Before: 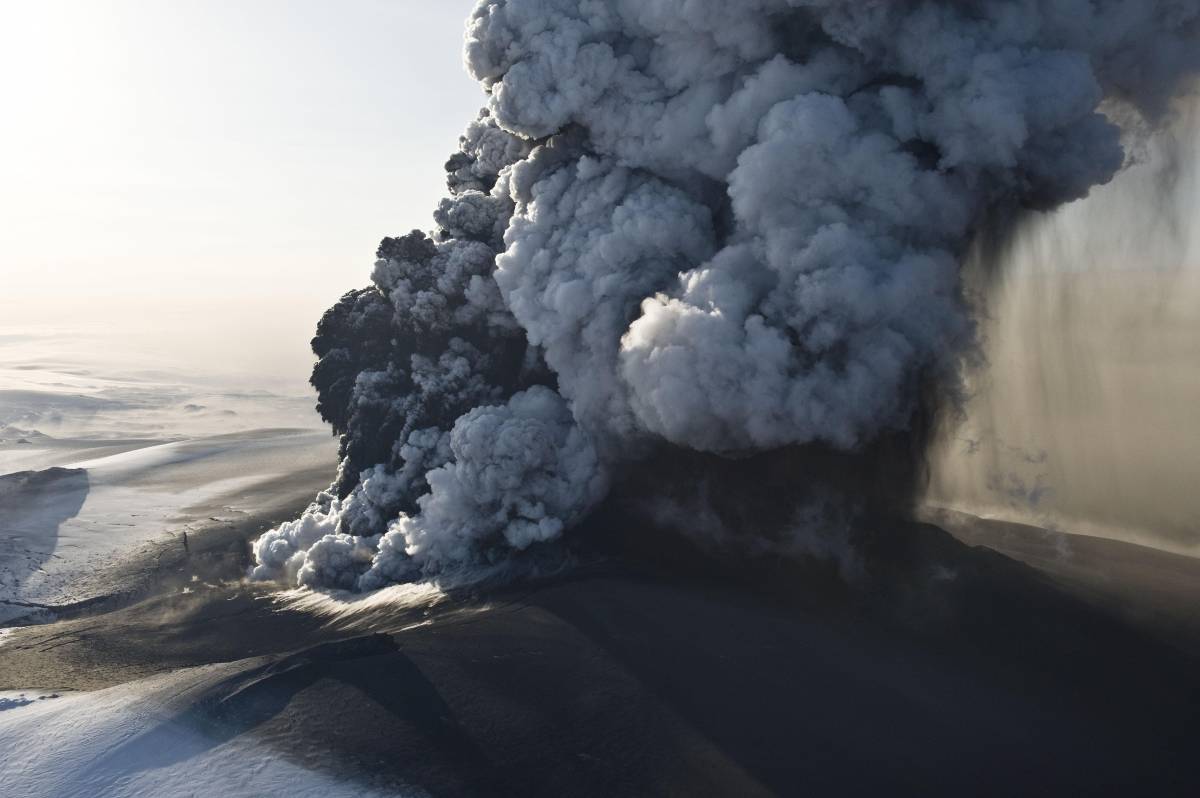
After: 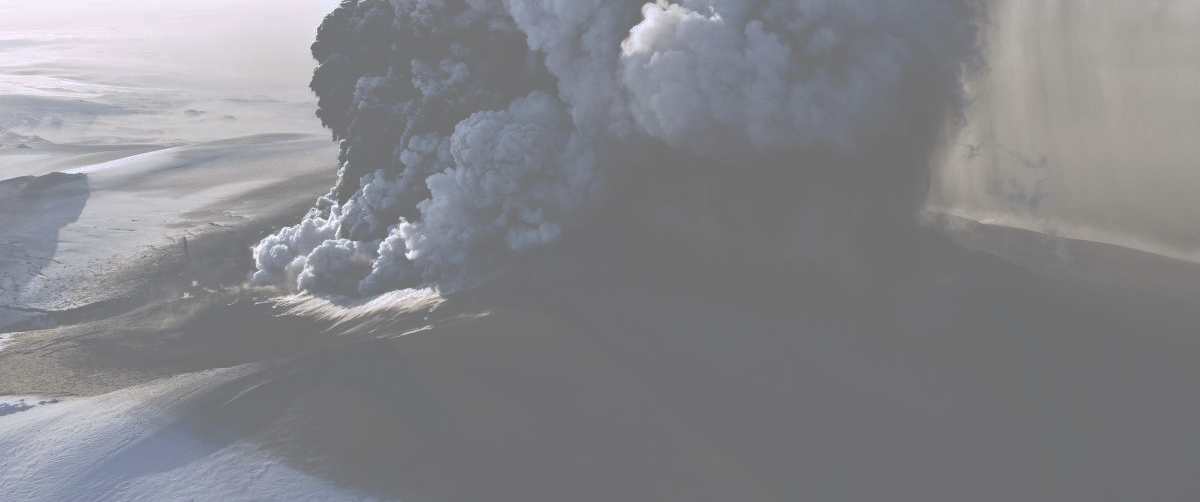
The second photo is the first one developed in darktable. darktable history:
tone curve: curves: ch0 [(0, 0) (0.003, 0.453) (0.011, 0.457) (0.025, 0.457) (0.044, 0.463) (0.069, 0.464) (0.1, 0.471) (0.136, 0.475) (0.177, 0.481) (0.224, 0.486) (0.277, 0.496) (0.335, 0.515) (0.399, 0.544) (0.468, 0.577) (0.543, 0.621) (0.623, 0.67) (0.709, 0.73) (0.801, 0.788) (0.898, 0.848) (1, 1)], preserve colors none
color calibration: illuminant as shot in camera, x 0.358, y 0.373, temperature 4628.91 K, gamut compression 1.73
crop and rotate: top 37.002%
